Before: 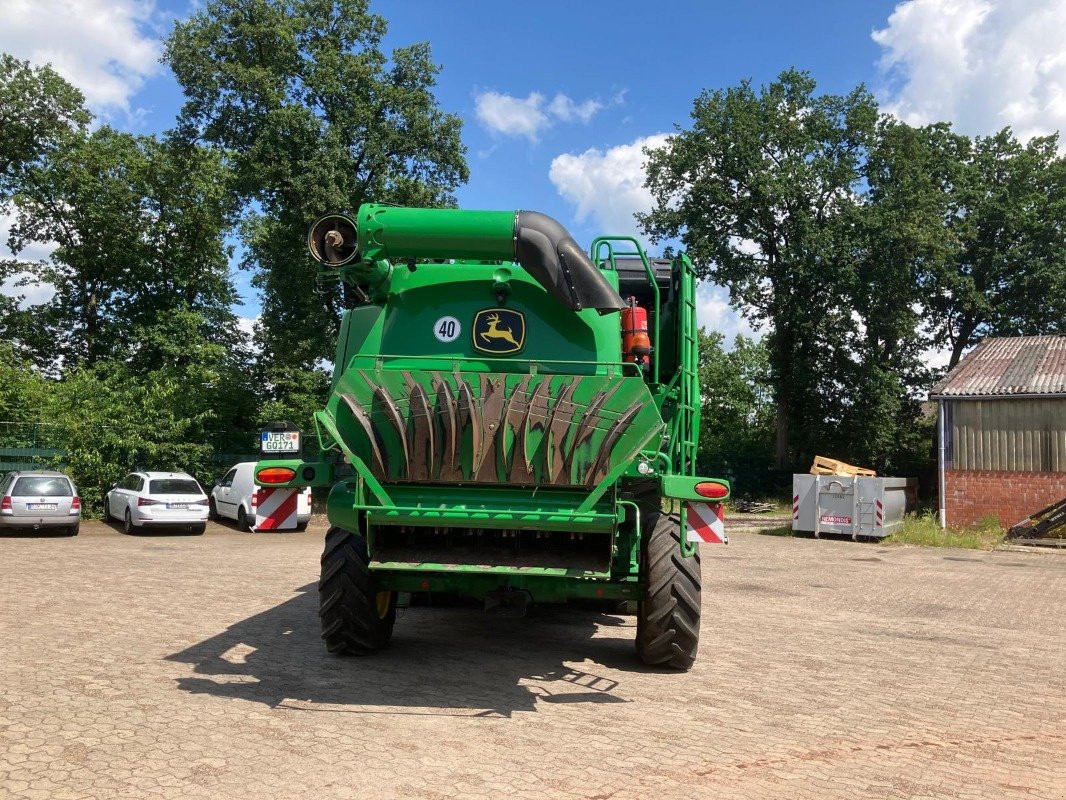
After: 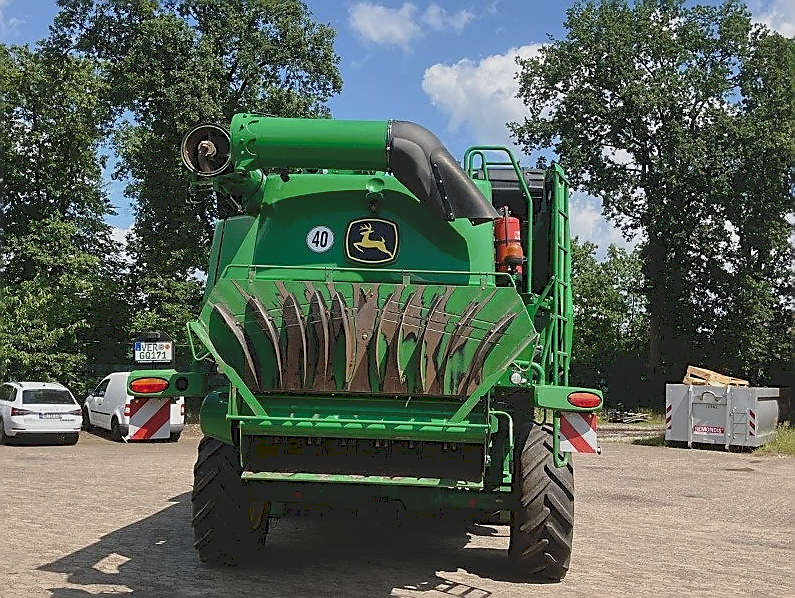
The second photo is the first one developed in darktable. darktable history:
tone curve: curves: ch0 [(0, 0) (0.003, 0.128) (0.011, 0.133) (0.025, 0.133) (0.044, 0.141) (0.069, 0.152) (0.1, 0.169) (0.136, 0.201) (0.177, 0.239) (0.224, 0.294) (0.277, 0.358) (0.335, 0.428) (0.399, 0.488) (0.468, 0.55) (0.543, 0.611) (0.623, 0.678) (0.709, 0.755) (0.801, 0.843) (0.898, 0.91) (1, 1)], preserve colors none
exposure: exposure -0.493 EV, compensate highlight preservation false
crop and rotate: left 11.947%, top 11.368%, right 13.414%, bottom 13.874%
sharpen: radius 1.421, amount 1.248, threshold 0.842
